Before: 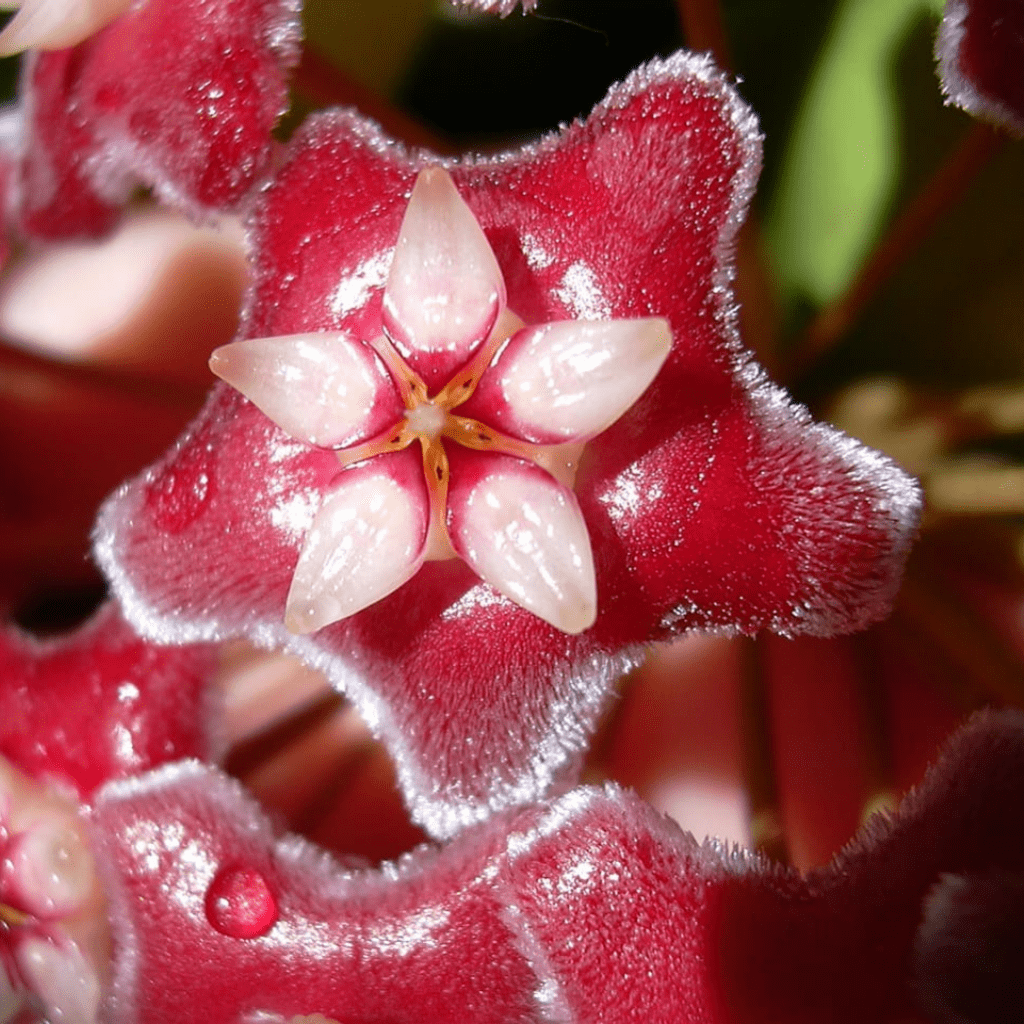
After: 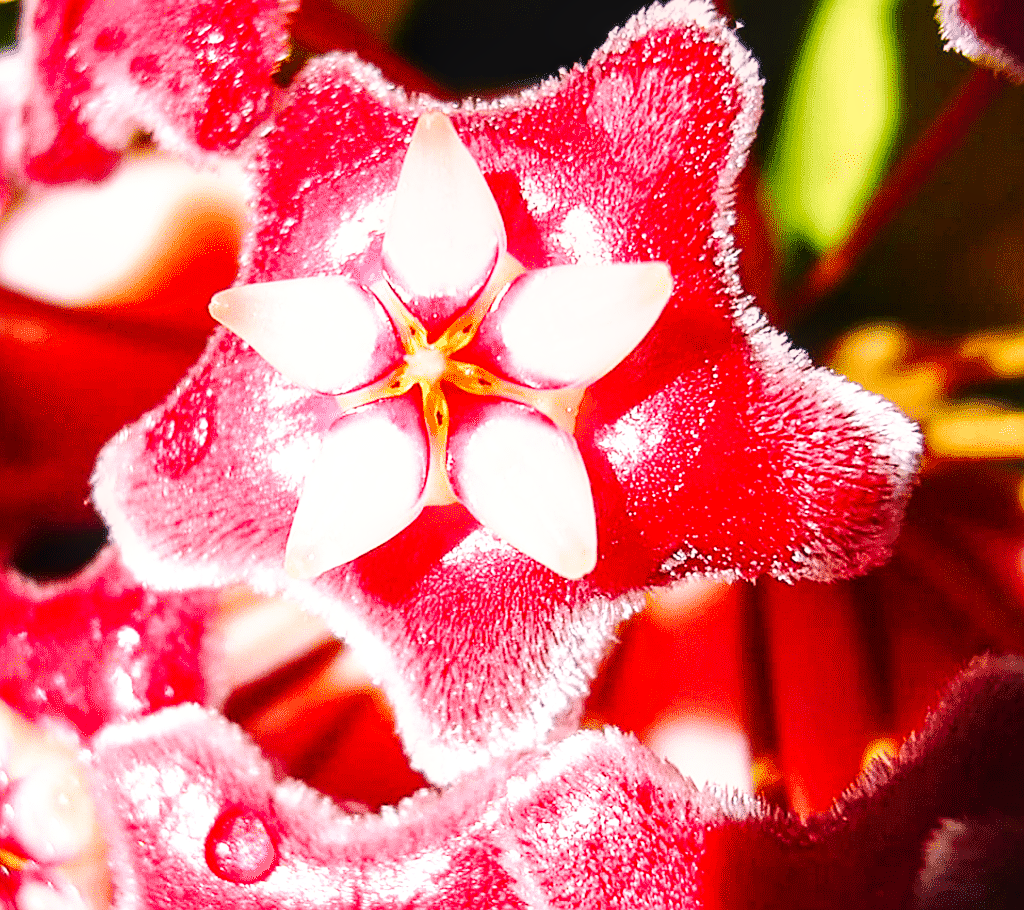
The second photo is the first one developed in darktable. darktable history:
local contrast: on, module defaults
color zones: curves: ch0 [(0.224, 0.526) (0.75, 0.5)]; ch1 [(0.055, 0.526) (0.224, 0.761) (0.377, 0.526) (0.75, 0.5)]
sharpen: amount 0.495
exposure: exposure 0.358 EV, compensate highlight preservation false
tone equalizer: on, module defaults
color correction: highlights a* 7.93, highlights b* 4.14
base curve: curves: ch0 [(0, 0.003) (0.001, 0.002) (0.006, 0.004) (0.02, 0.022) (0.048, 0.086) (0.094, 0.234) (0.162, 0.431) (0.258, 0.629) (0.385, 0.8) (0.548, 0.918) (0.751, 0.988) (1, 1)], preserve colors none
crop and rotate: top 5.436%, bottom 5.642%
